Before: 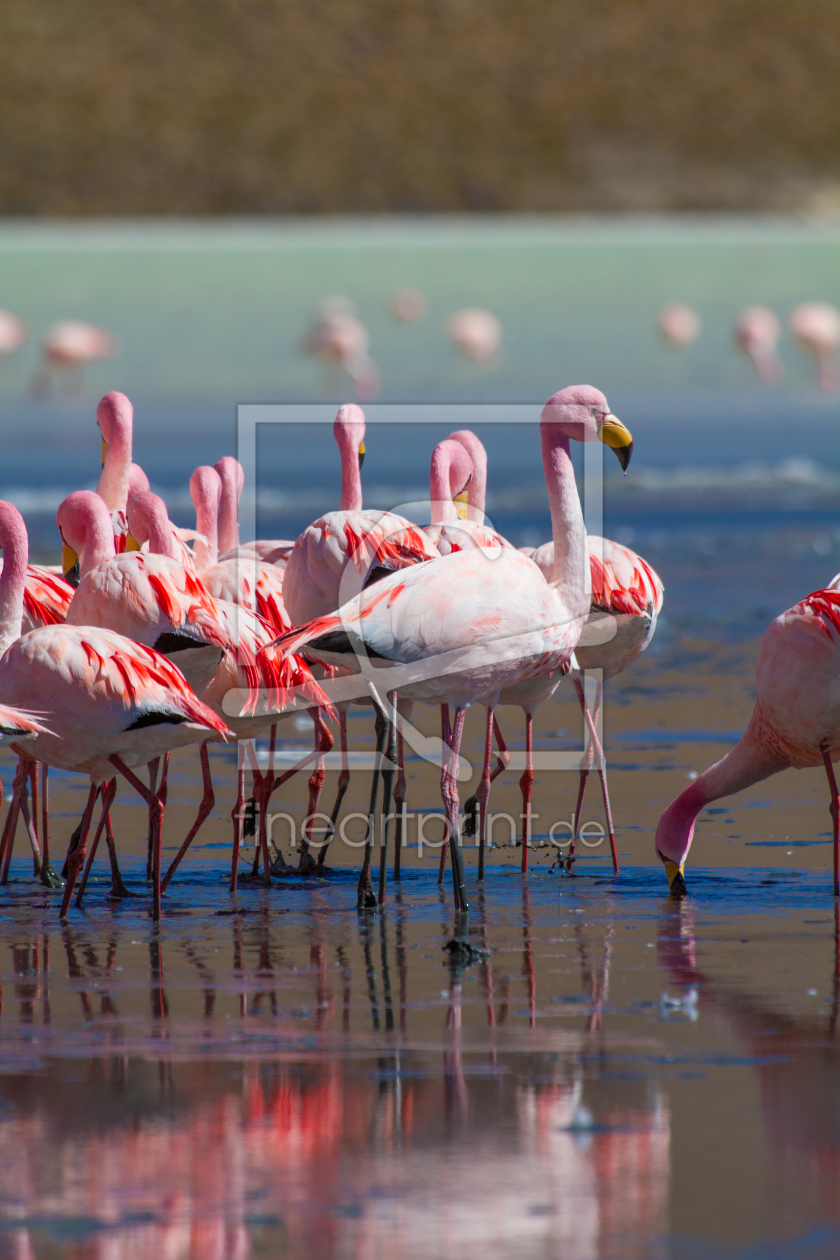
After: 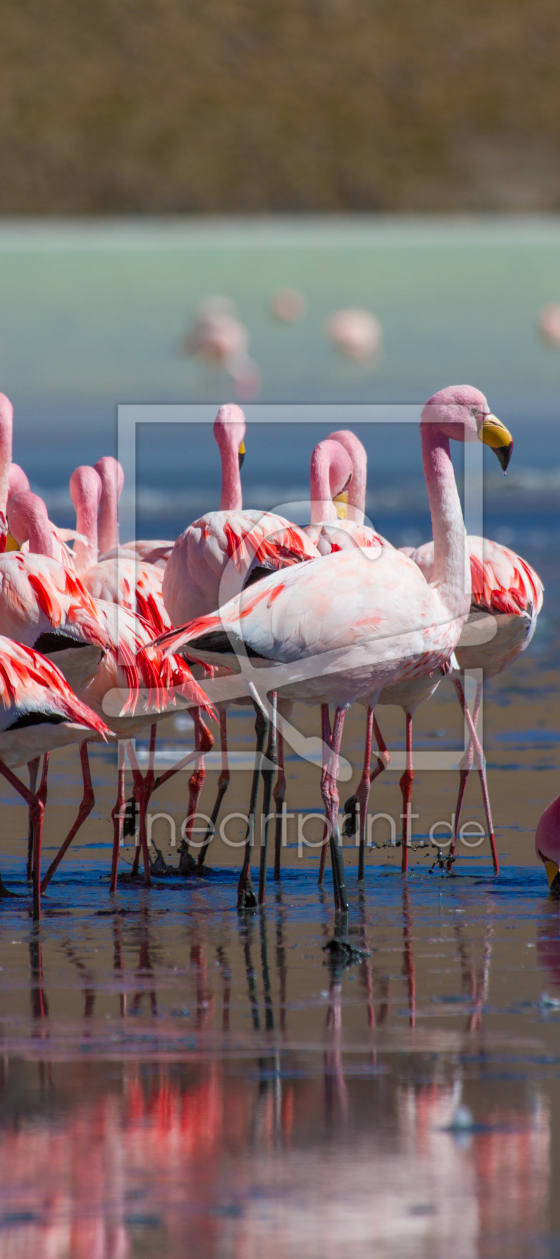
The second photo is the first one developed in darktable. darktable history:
crop and rotate: left 14.352%, right 18.969%
